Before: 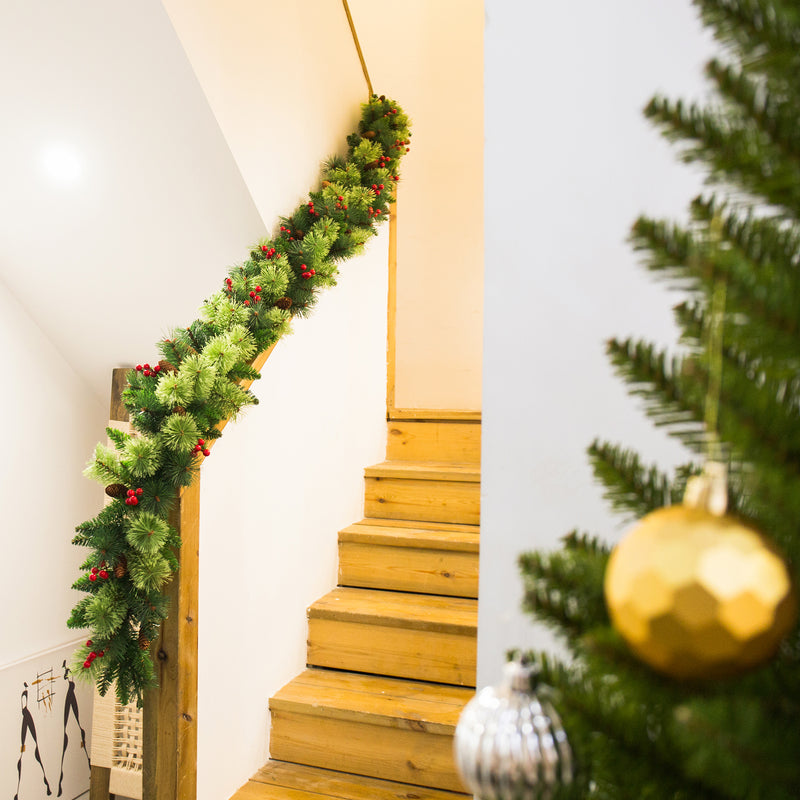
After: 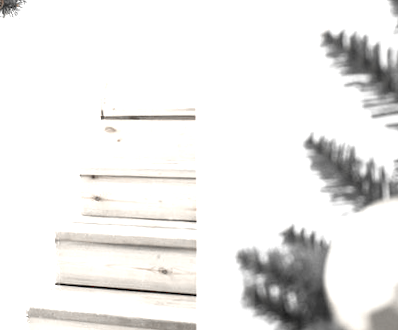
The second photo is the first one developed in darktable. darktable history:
color zones: curves: ch0 [(0, 0.278) (0.143, 0.5) (0.286, 0.5) (0.429, 0.5) (0.571, 0.5) (0.714, 0.5) (0.857, 0.5) (1, 0.5)]; ch1 [(0, 1) (0.143, 0.165) (0.286, 0) (0.429, 0) (0.571, 0) (0.714, 0) (0.857, 0.5) (1, 0.5)]; ch2 [(0, 0.508) (0.143, 0.5) (0.286, 0.5) (0.429, 0.5) (0.571, 0.5) (0.714, 0.5) (0.857, 0.5) (1, 0.5)]
crop: left 35.03%, top 36.625%, right 14.663%, bottom 20.057%
exposure: black level correction 0.001, exposure 1.05 EV, compensate exposure bias true, compensate highlight preservation false
rotate and perspective: rotation -1.32°, lens shift (horizontal) -0.031, crop left 0.015, crop right 0.985, crop top 0.047, crop bottom 0.982
